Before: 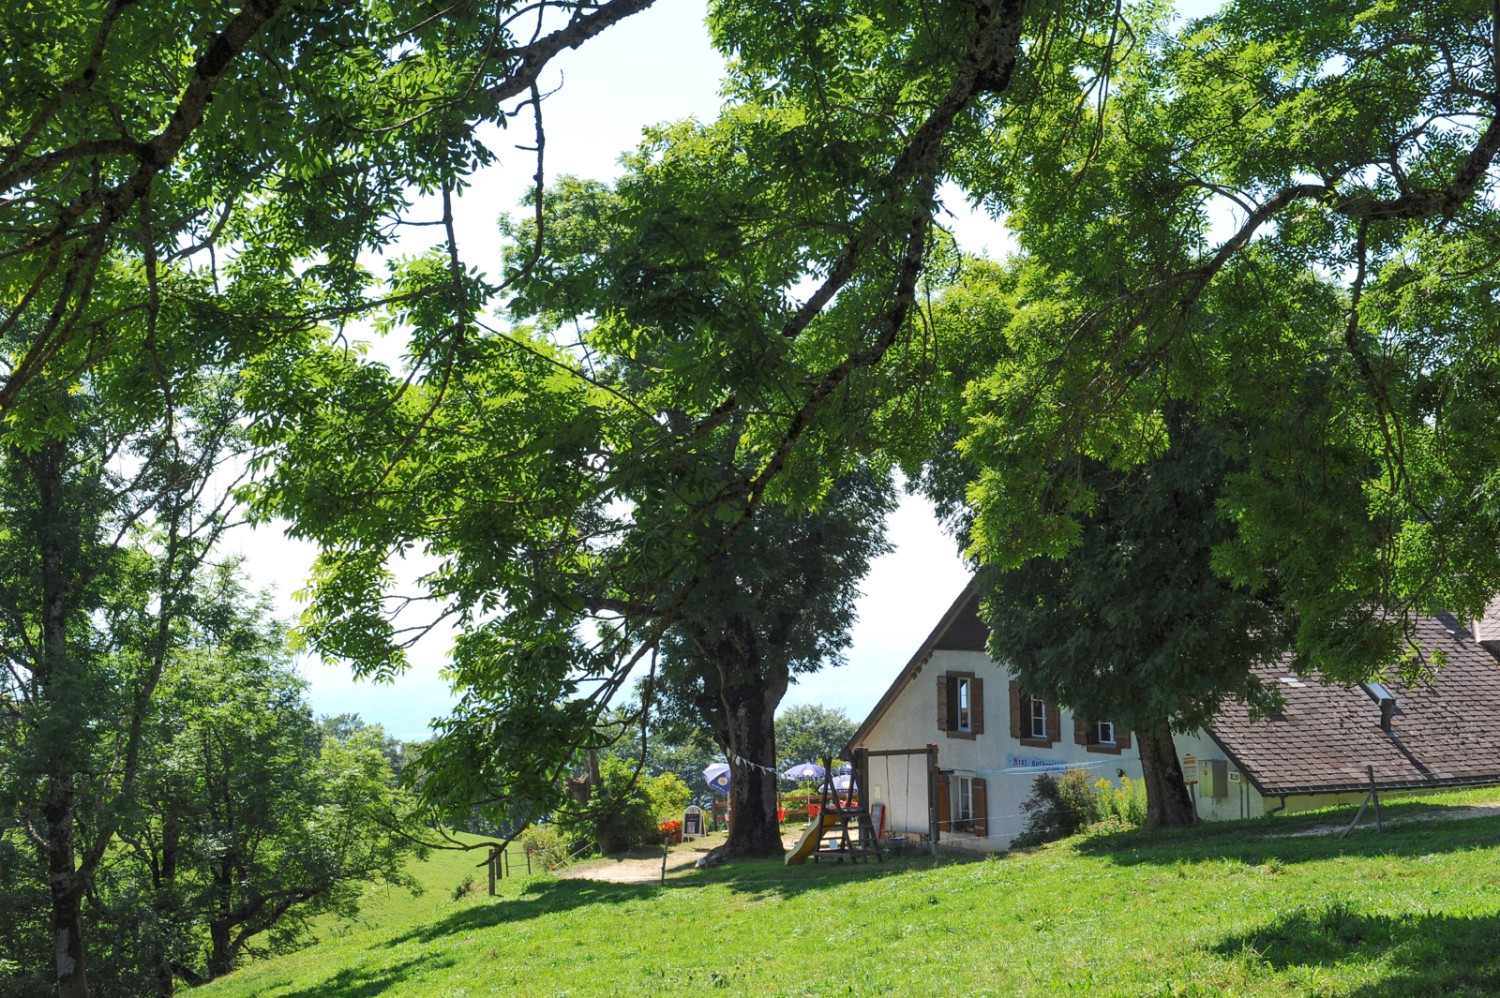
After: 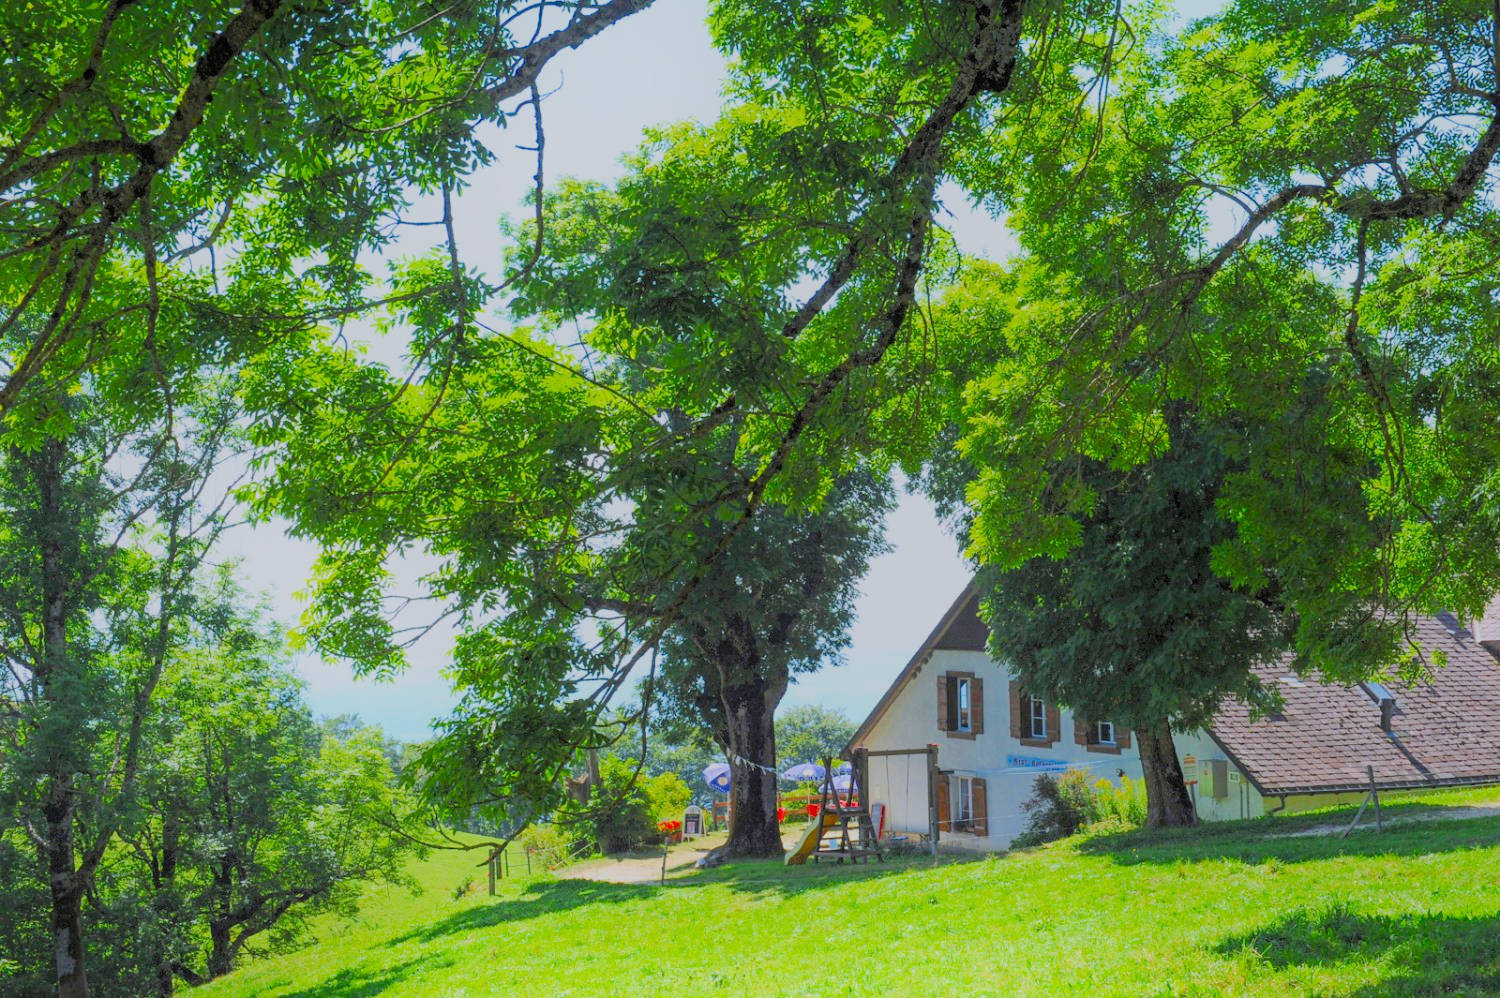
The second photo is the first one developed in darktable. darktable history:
contrast brightness saturation: saturation 0.13
filmic rgb: white relative exposure 8 EV, threshold 3 EV, hardness 2.44, latitude 10.07%, contrast 0.72, highlights saturation mix 10%, shadows ↔ highlights balance 1.38%, color science v4 (2020), enable highlight reconstruction true
shadows and highlights: shadows -54.3, highlights 86.09, soften with gaussian
exposure: exposure 0.921 EV, compensate highlight preservation false
white balance: red 0.974, blue 1.044
